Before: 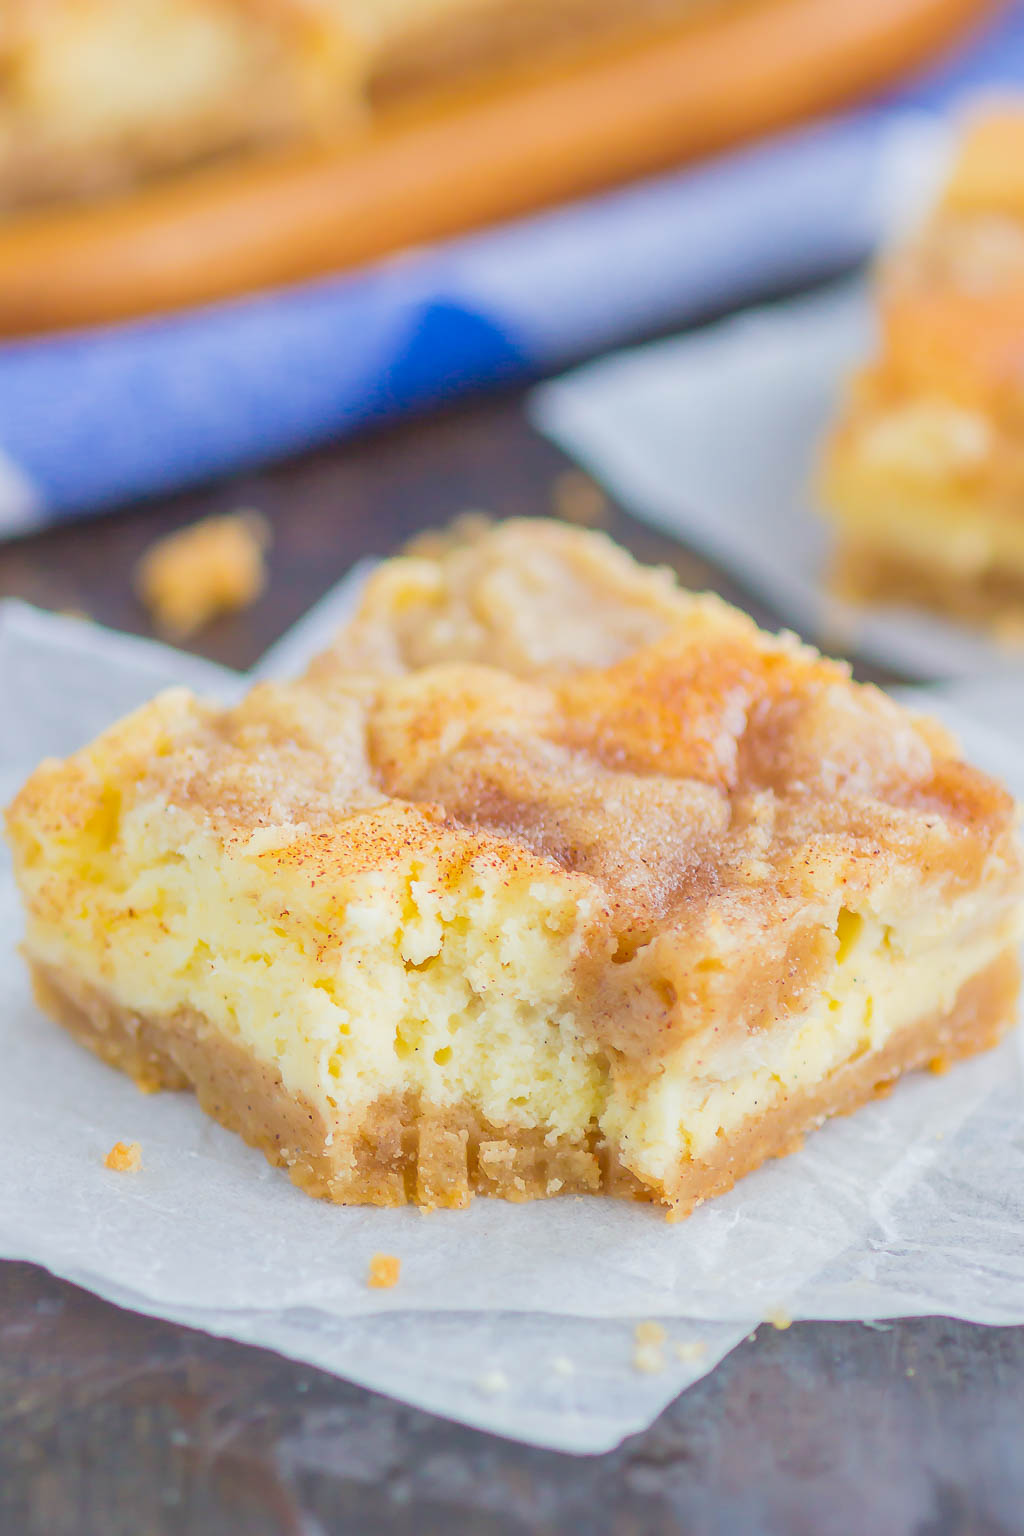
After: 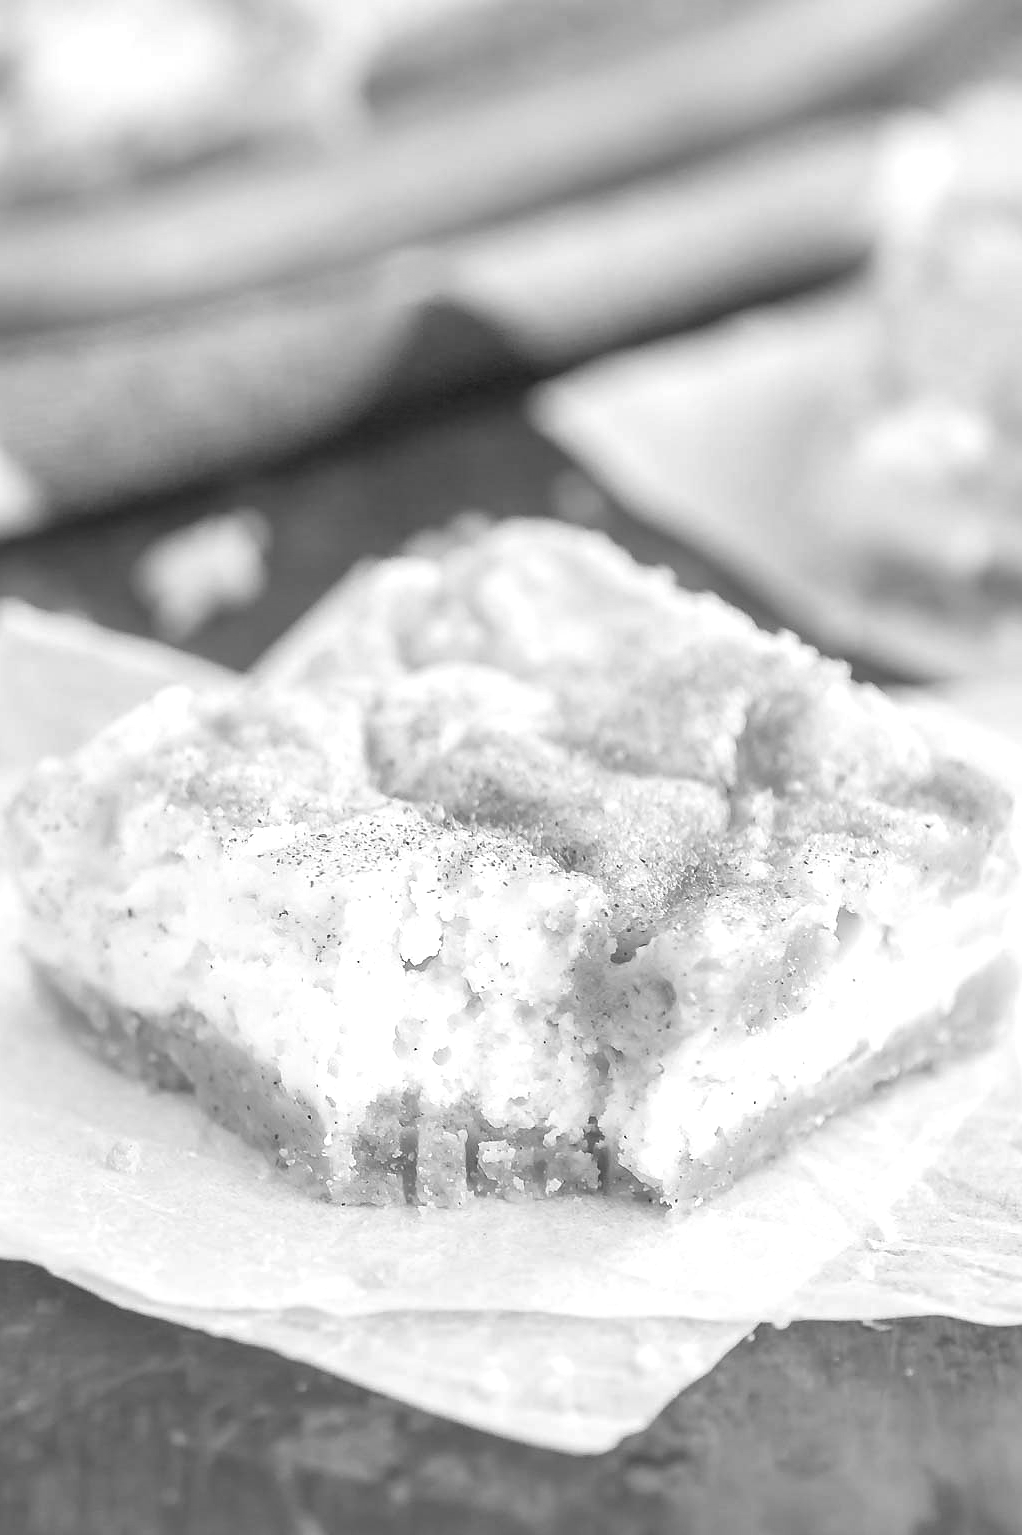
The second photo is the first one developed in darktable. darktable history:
crop and rotate: left 0.126%
exposure: exposure 0.127 EV, compensate highlight preservation false
sharpen: radius 1
monochrome: a 32, b 64, size 2.3
color balance rgb: shadows lift › chroma 4.21%, shadows lift › hue 252.22°, highlights gain › chroma 1.36%, highlights gain › hue 50.24°, perceptual saturation grading › mid-tones 6.33%, perceptual saturation grading › shadows 72.44%, perceptual brilliance grading › highlights 11.59%, contrast 5.05%
color correction: saturation 0.2
